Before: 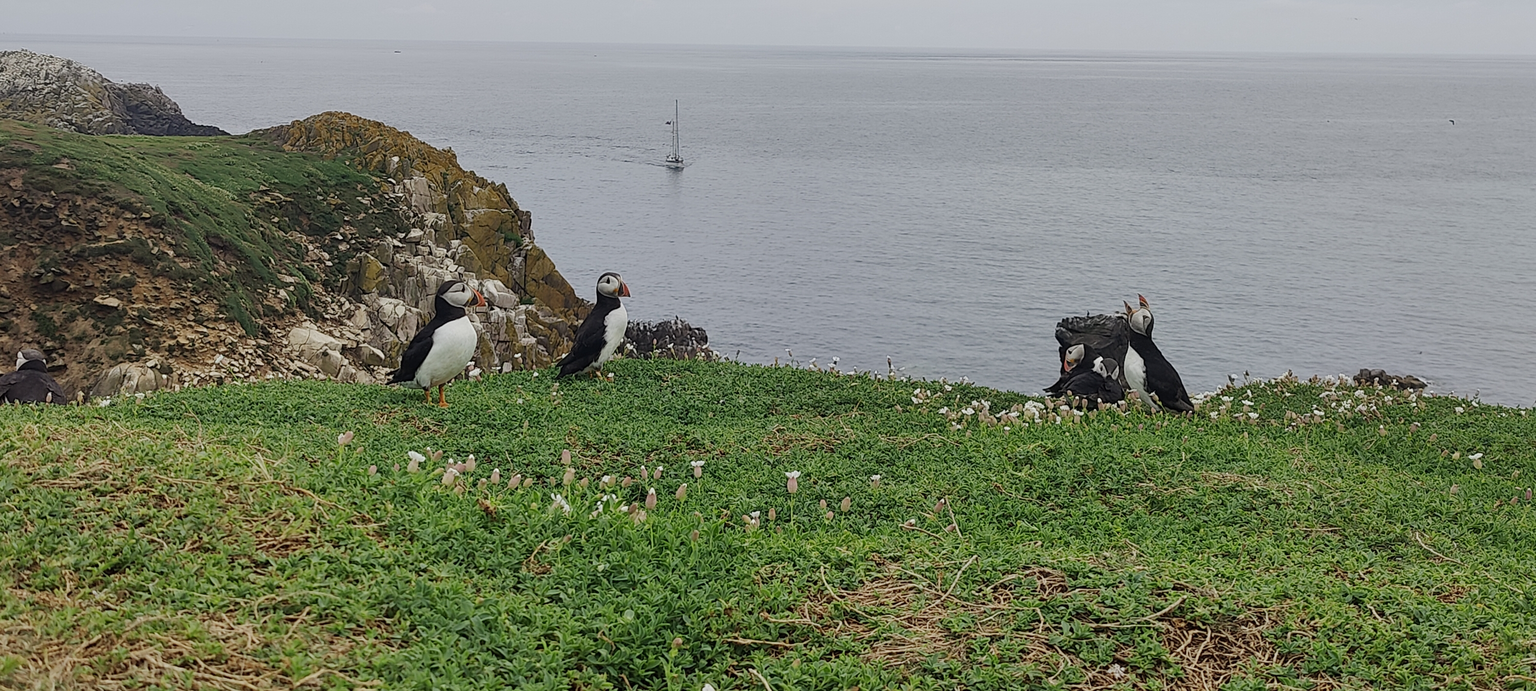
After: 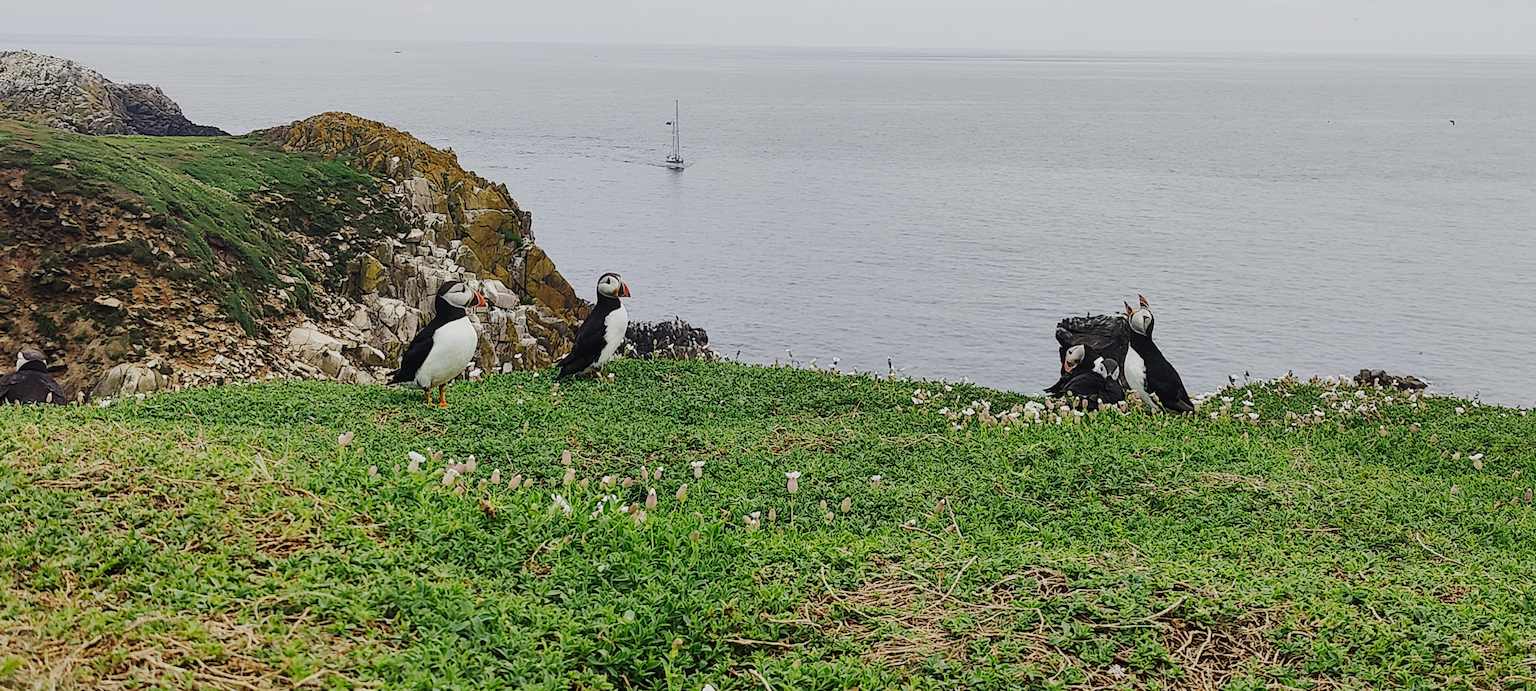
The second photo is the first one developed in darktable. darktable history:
tone curve: curves: ch0 [(0, 0.01) (0.097, 0.07) (0.204, 0.173) (0.447, 0.517) (0.539, 0.624) (0.733, 0.791) (0.879, 0.898) (1, 0.98)]; ch1 [(0, 0) (0.393, 0.415) (0.447, 0.448) (0.485, 0.494) (0.523, 0.509) (0.545, 0.541) (0.574, 0.561) (0.648, 0.674) (1, 1)]; ch2 [(0, 0) (0.369, 0.388) (0.449, 0.431) (0.499, 0.5) (0.521, 0.51) (0.53, 0.54) (0.564, 0.569) (0.674, 0.735) (1, 1)], preserve colors none
